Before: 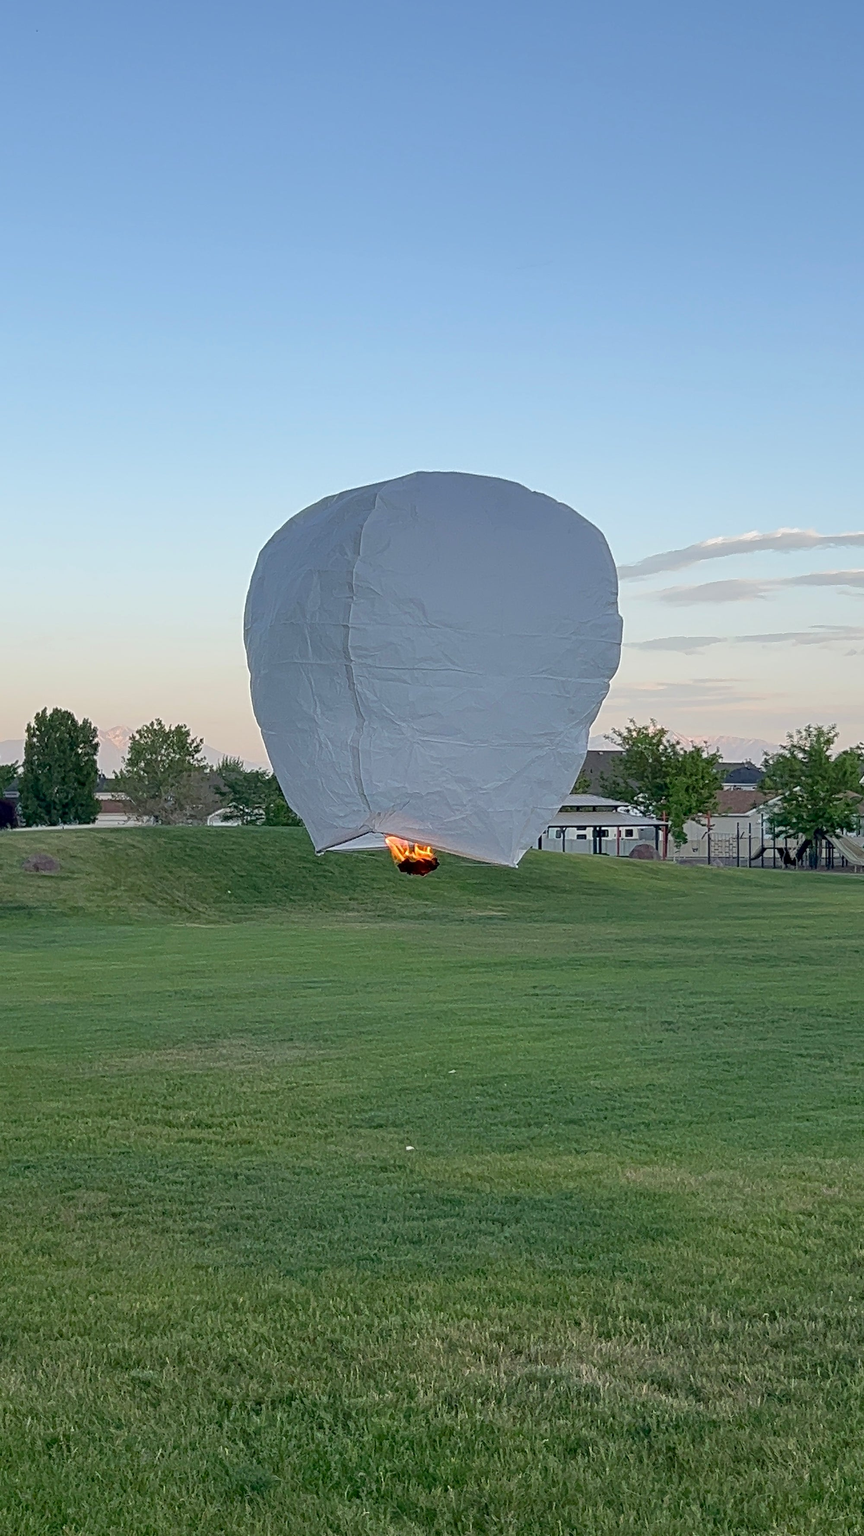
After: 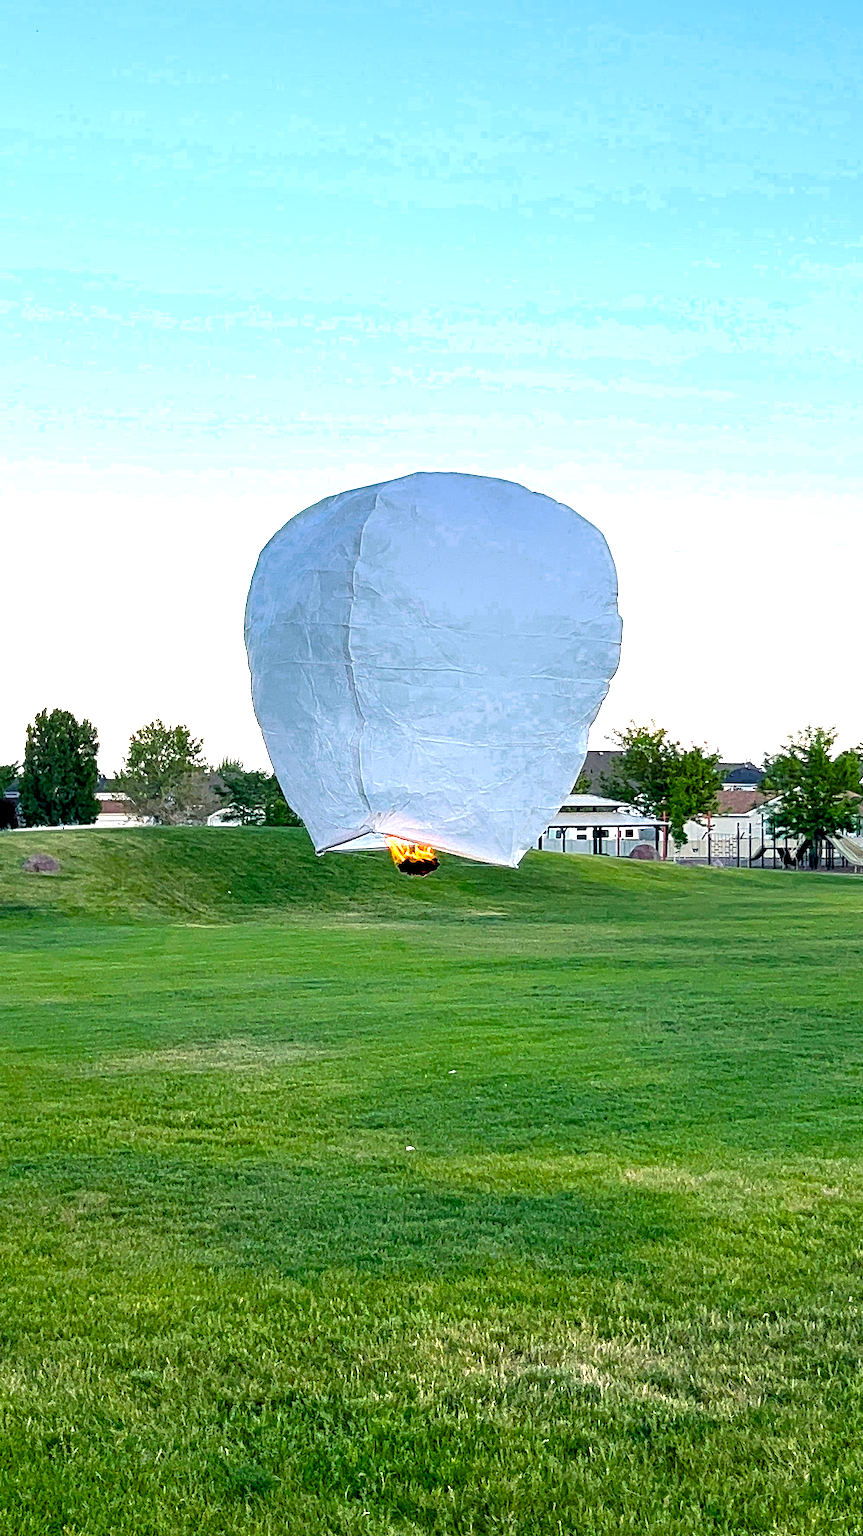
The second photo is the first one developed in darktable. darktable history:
color balance rgb: highlights gain › chroma 0.559%, highlights gain › hue 55.93°, global offset › luminance -0.513%, perceptual saturation grading › global saturation 23.406%, perceptual saturation grading › highlights -23.324%, perceptual saturation grading › mid-tones 23.791%, perceptual saturation grading › shadows 40.58%, perceptual brilliance grading › global brilliance 29.584%, perceptual brilliance grading › highlights 12.156%, perceptual brilliance grading › mid-tones 24.129%
color zones: curves: ch0 [(0.25, 0.5) (0.636, 0.25) (0.75, 0.5)]
levels: levels [0.062, 0.494, 0.925]
